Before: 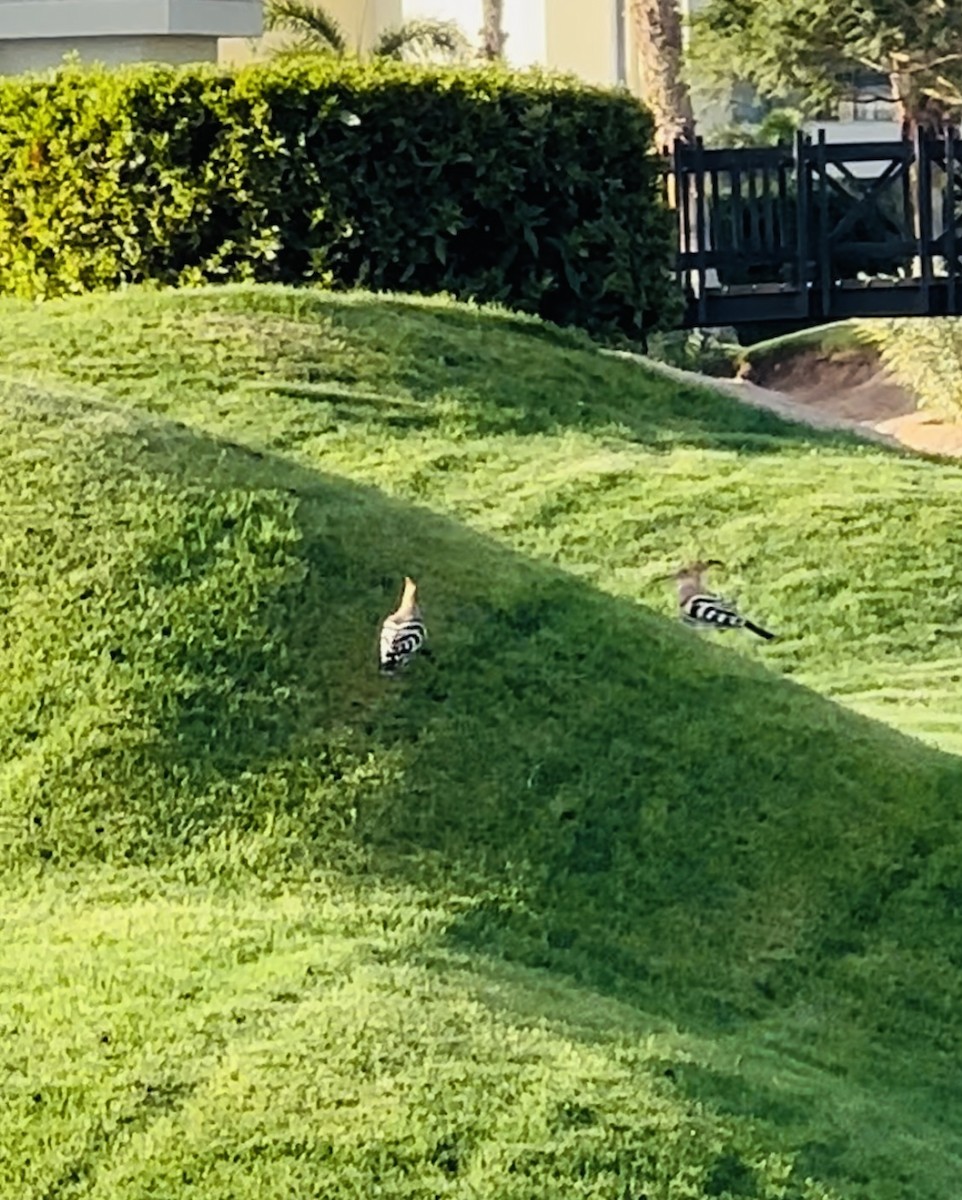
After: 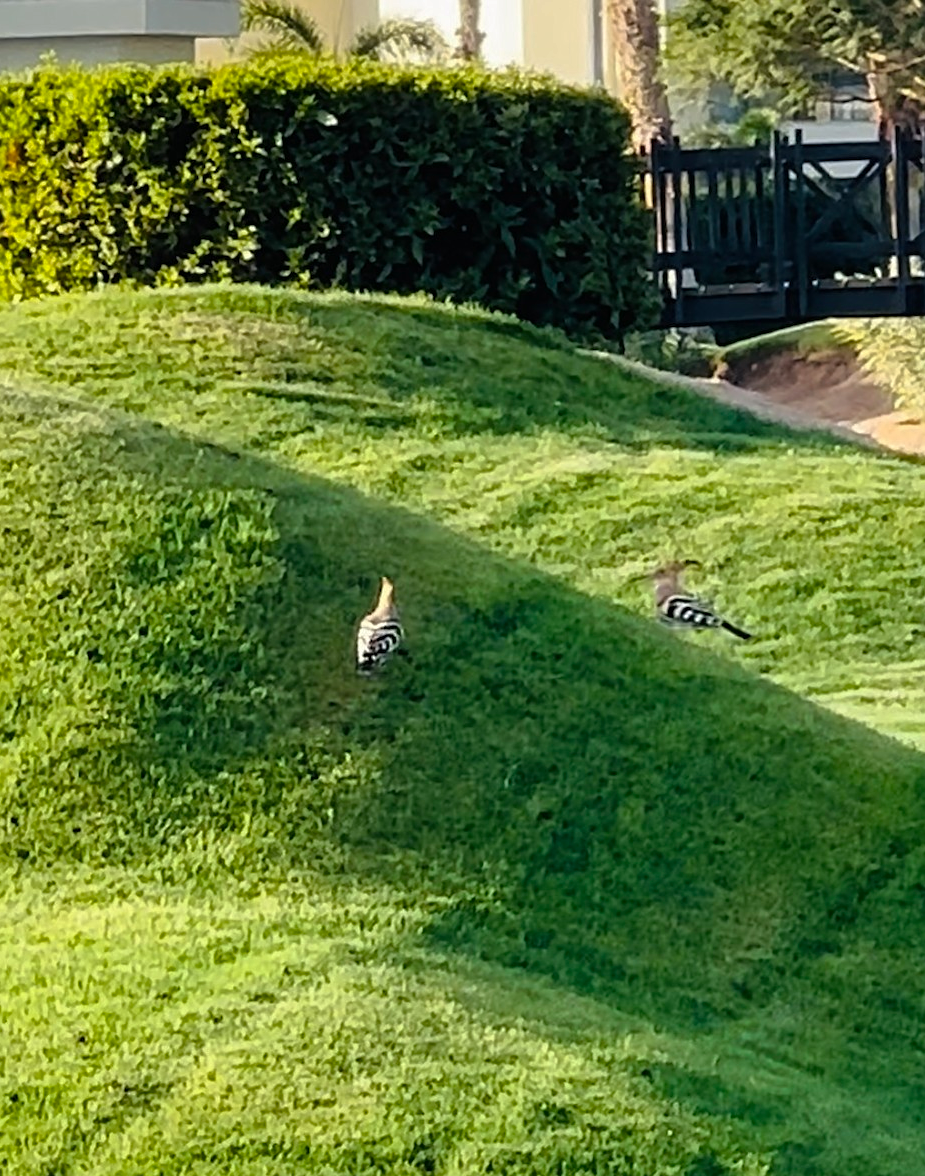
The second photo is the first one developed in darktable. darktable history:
crop and rotate: left 2.487%, right 1.334%, bottom 1.938%
sharpen: amount 0.217
tone equalizer: -8 EV -0.001 EV, -7 EV 0.002 EV, -6 EV -0.002 EV, -5 EV -0.009 EV, -4 EV -0.063 EV, -3 EV -0.201 EV, -2 EV -0.275 EV, -1 EV 0.087 EV, +0 EV 0.319 EV, edges refinement/feathering 500, mask exposure compensation -1.57 EV, preserve details no
